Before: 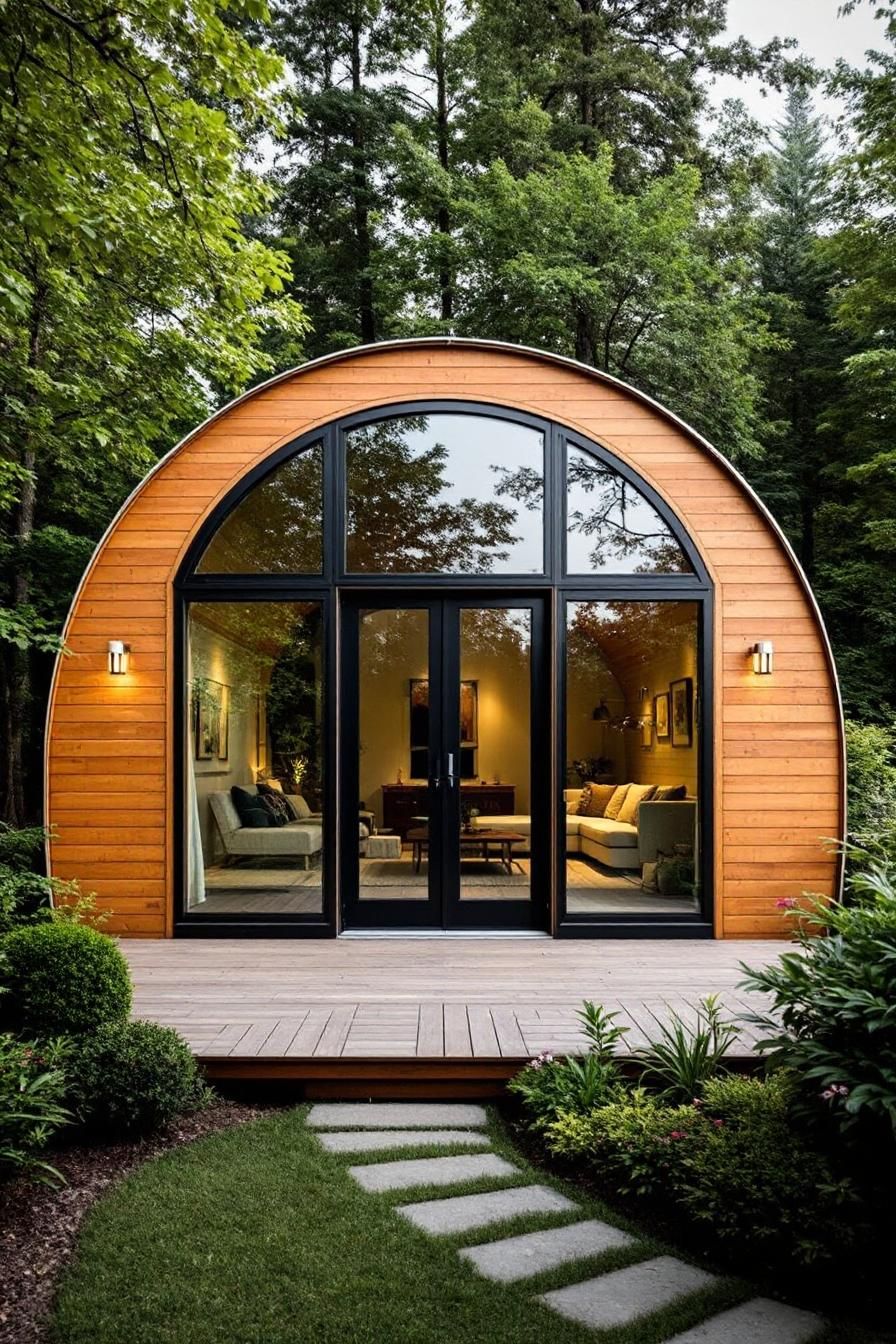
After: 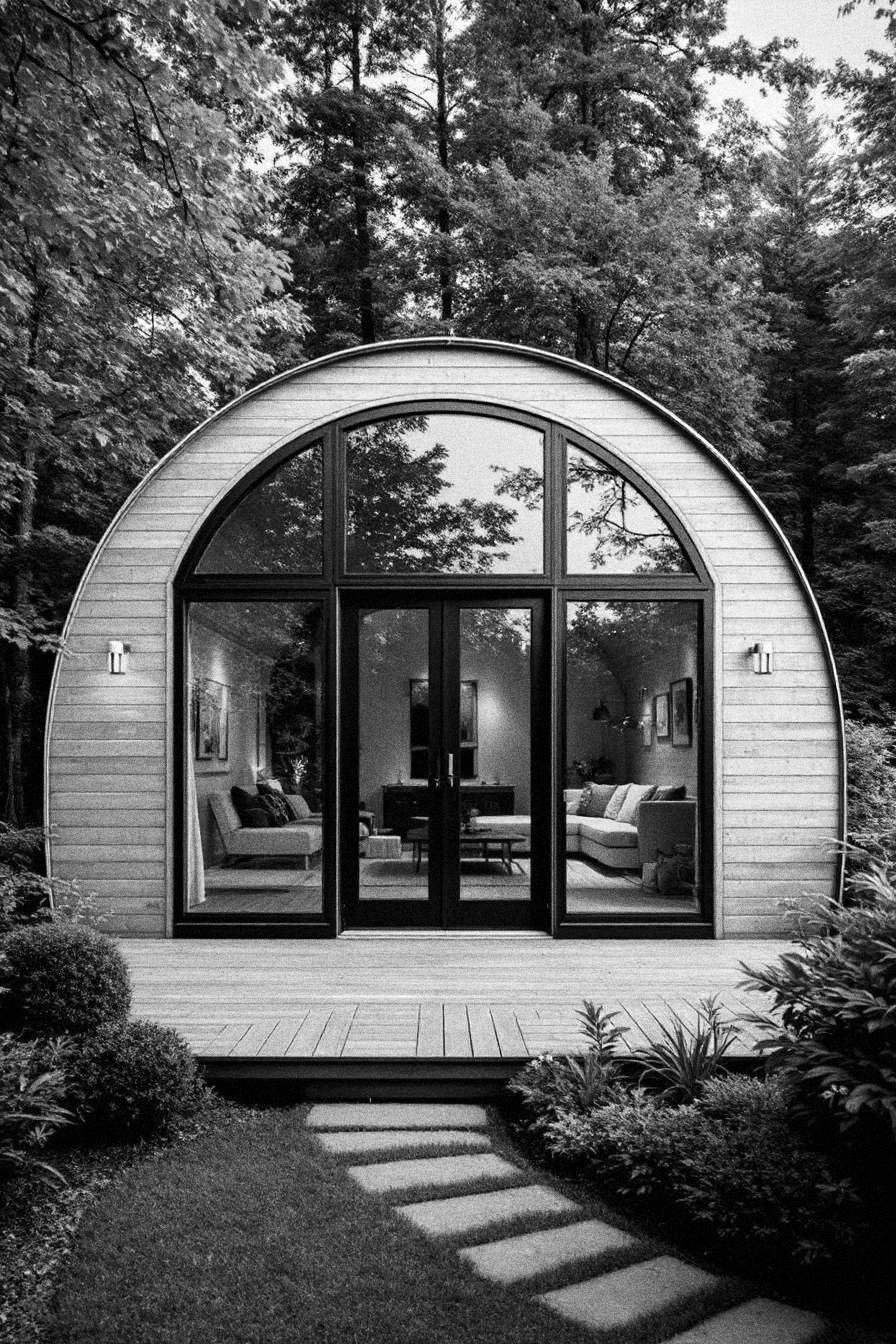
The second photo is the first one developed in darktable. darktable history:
color zones: curves: ch0 [(0.004, 0.588) (0.116, 0.636) (0.259, 0.476) (0.423, 0.464) (0.75, 0.5)]; ch1 [(0, 0) (0.143, 0) (0.286, 0) (0.429, 0) (0.571, 0) (0.714, 0) (0.857, 0)]
contrast brightness saturation: saturation -0.04
color balance: output saturation 110%
grain: coarseness 14.49 ISO, strength 48.04%, mid-tones bias 35%
